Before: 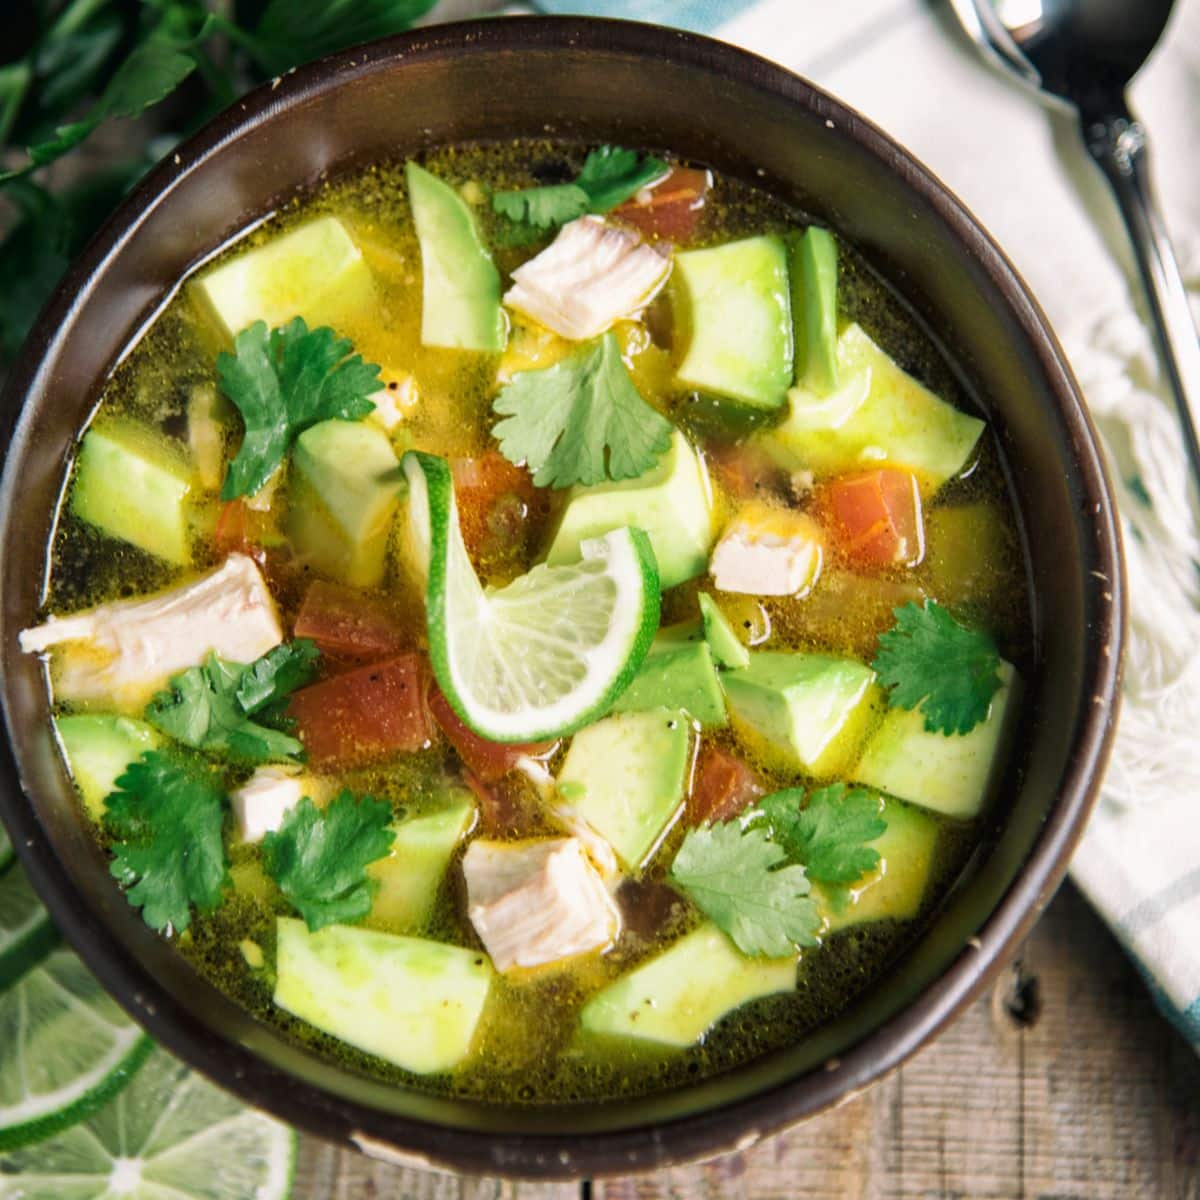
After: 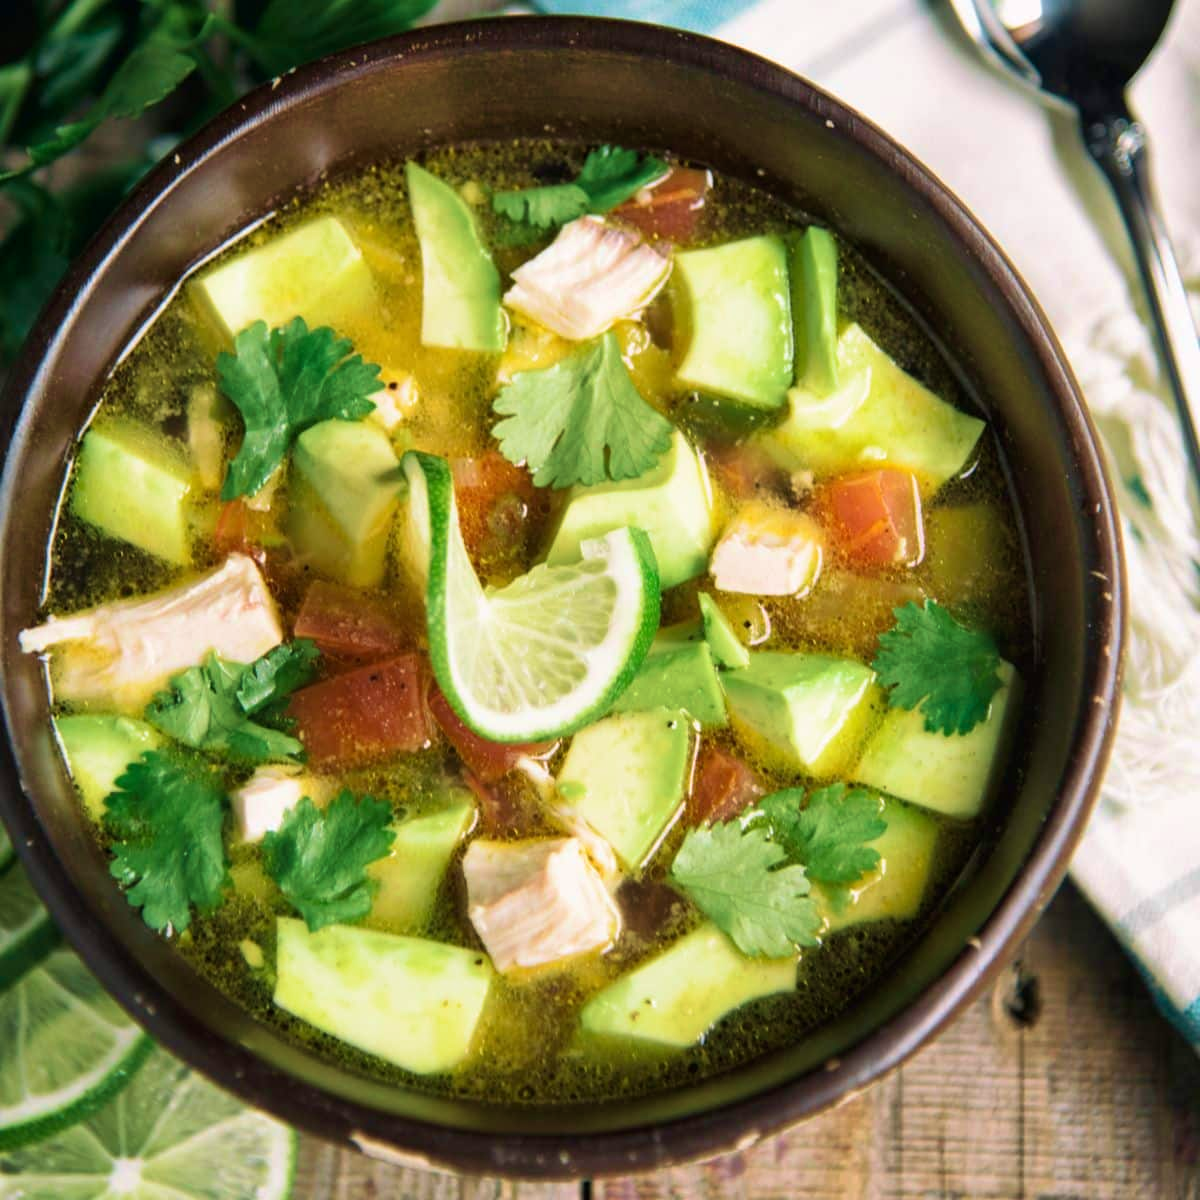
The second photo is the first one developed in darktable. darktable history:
velvia: strength 44.7%
